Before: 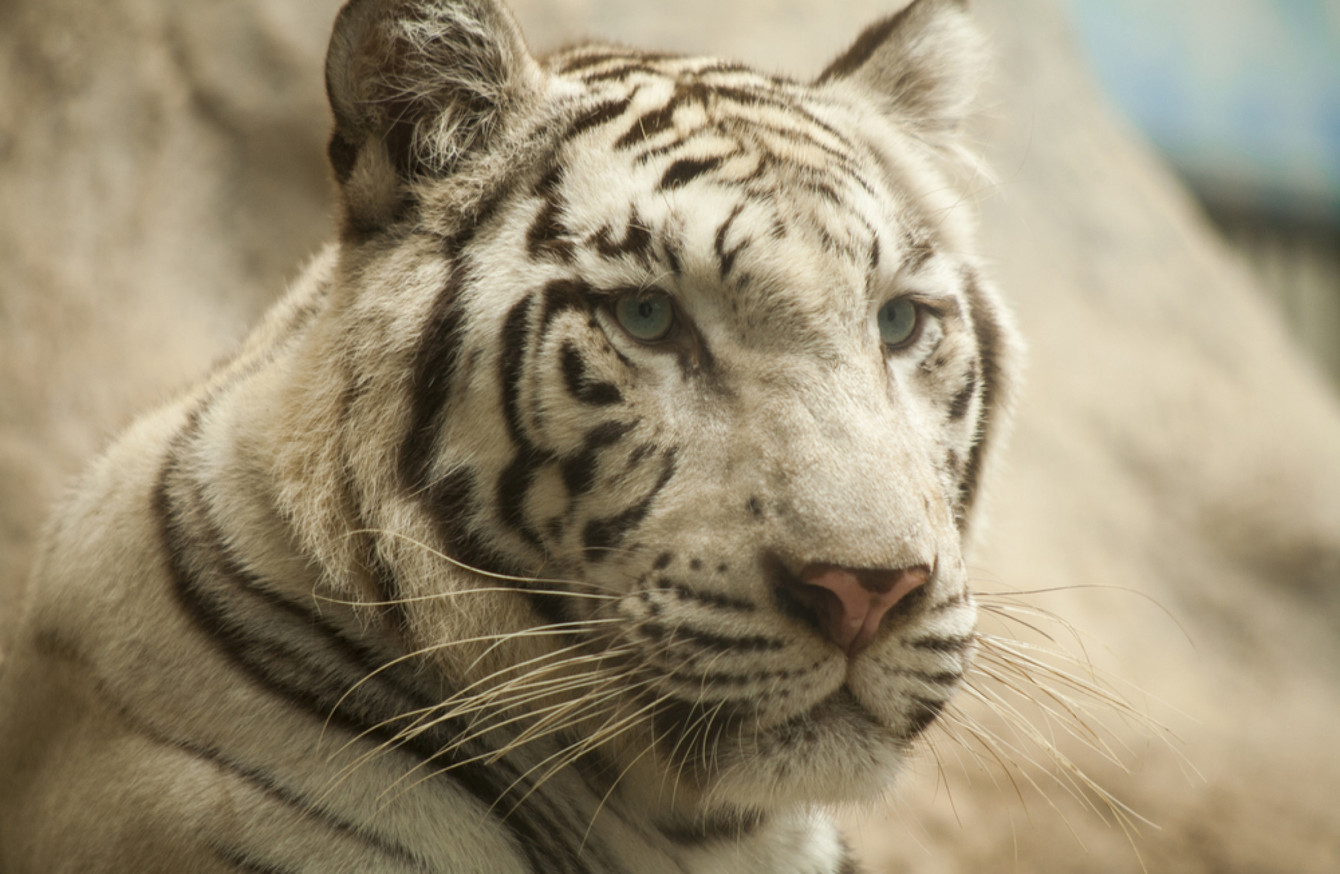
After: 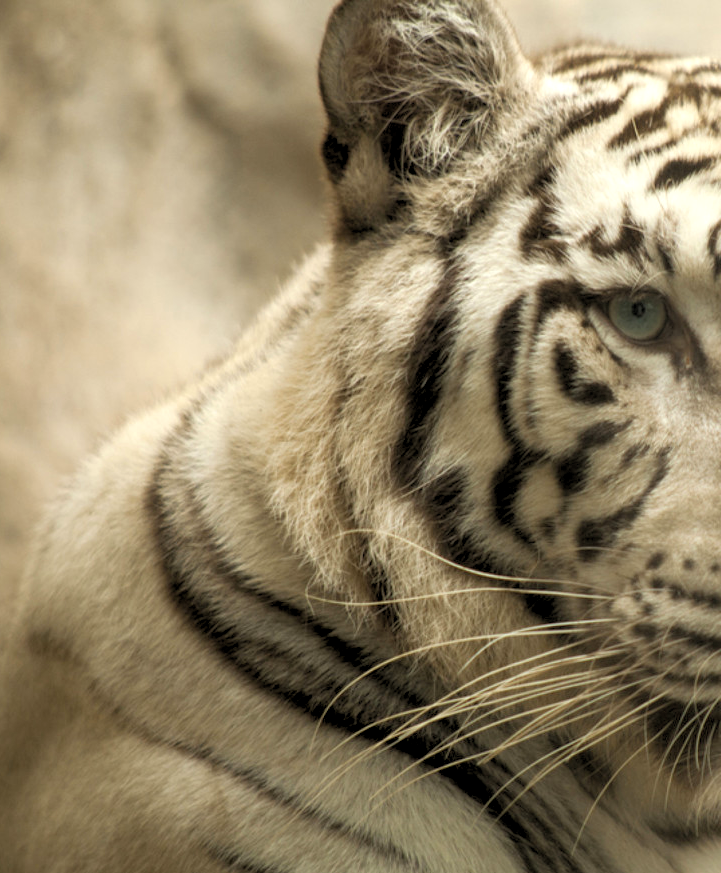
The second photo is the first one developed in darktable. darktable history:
crop: left 0.587%, right 45.588%, bottom 0.086%
exposure: exposure 0.2 EV, compensate highlight preservation false
rgb levels: levels [[0.013, 0.434, 0.89], [0, 0.5, 1], [0, 0.5, 1]]
